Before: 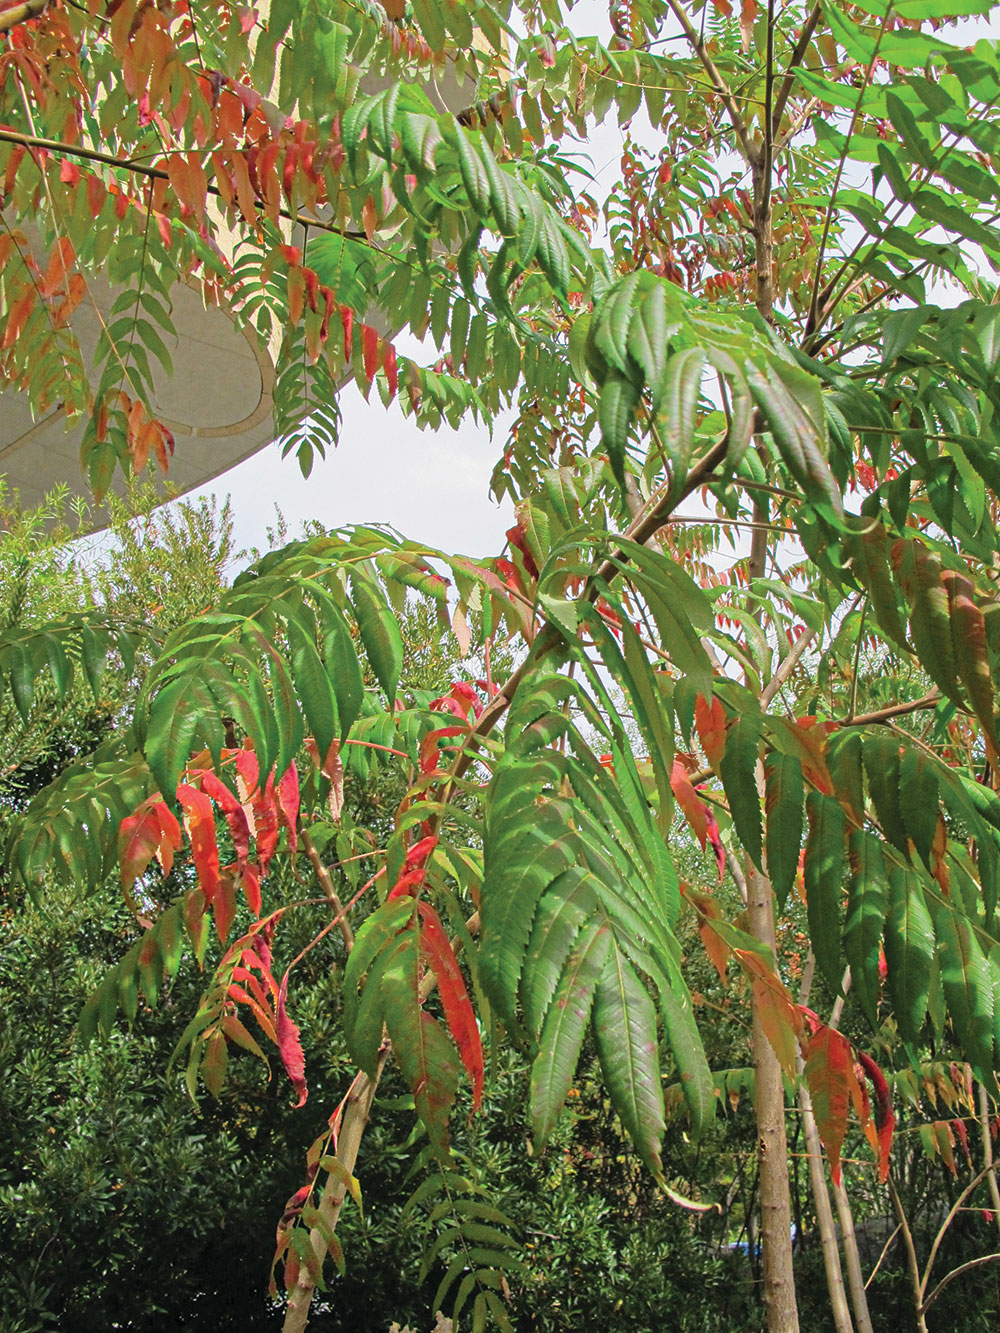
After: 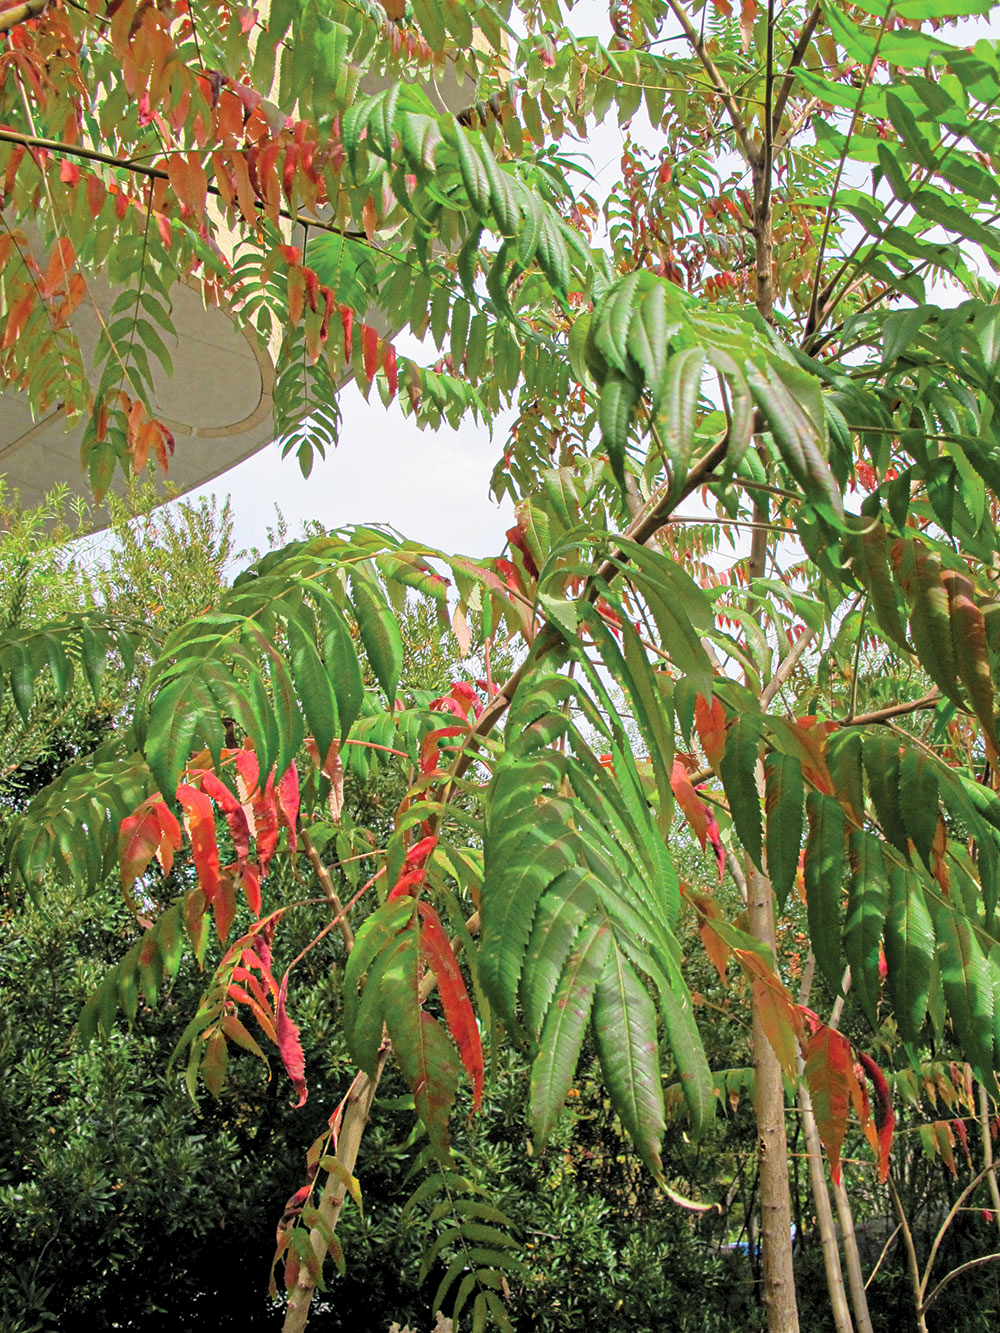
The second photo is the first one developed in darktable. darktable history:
levels: levels [0.073, 0.497, 0.972]
